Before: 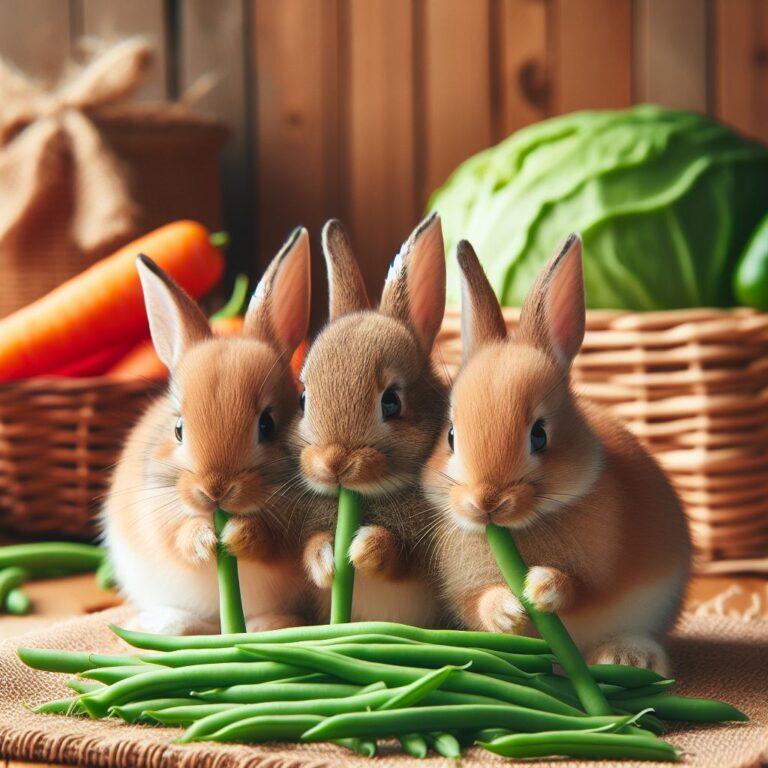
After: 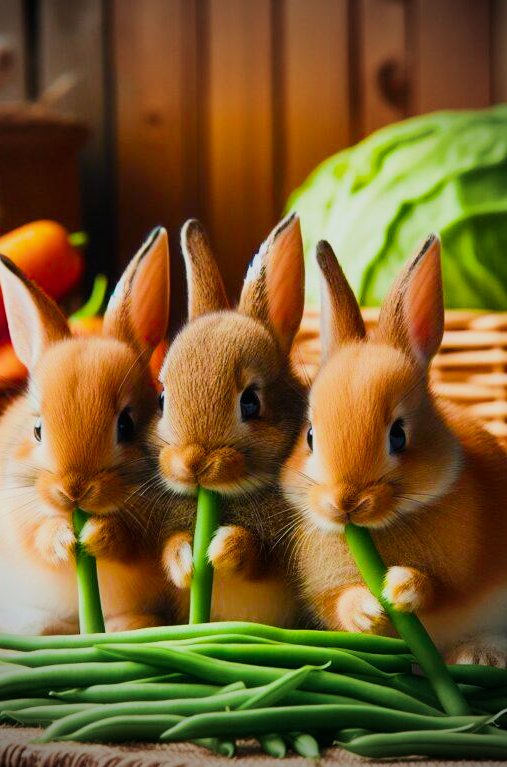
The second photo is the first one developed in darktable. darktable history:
vignetting: fall-off start 75%, brightness -0.692, width/height ratio 1.084
filmic rgb: black relative exposure -8.54 EV, white relative exposure 5.52 EV, hardness 3.39, contrast 1.016
color balance rgb: linear chroma grading › global chroma 9%, perceptual saturation grading › global saturation 36%, perceptual saturation grading › shadows 35%, perceptual brilliance grading › global brilliance 15%, perceptual brilliance grading › shadows -35%, global vibrance 15%
crop and rotate: left 18.442%, right 15.508%
